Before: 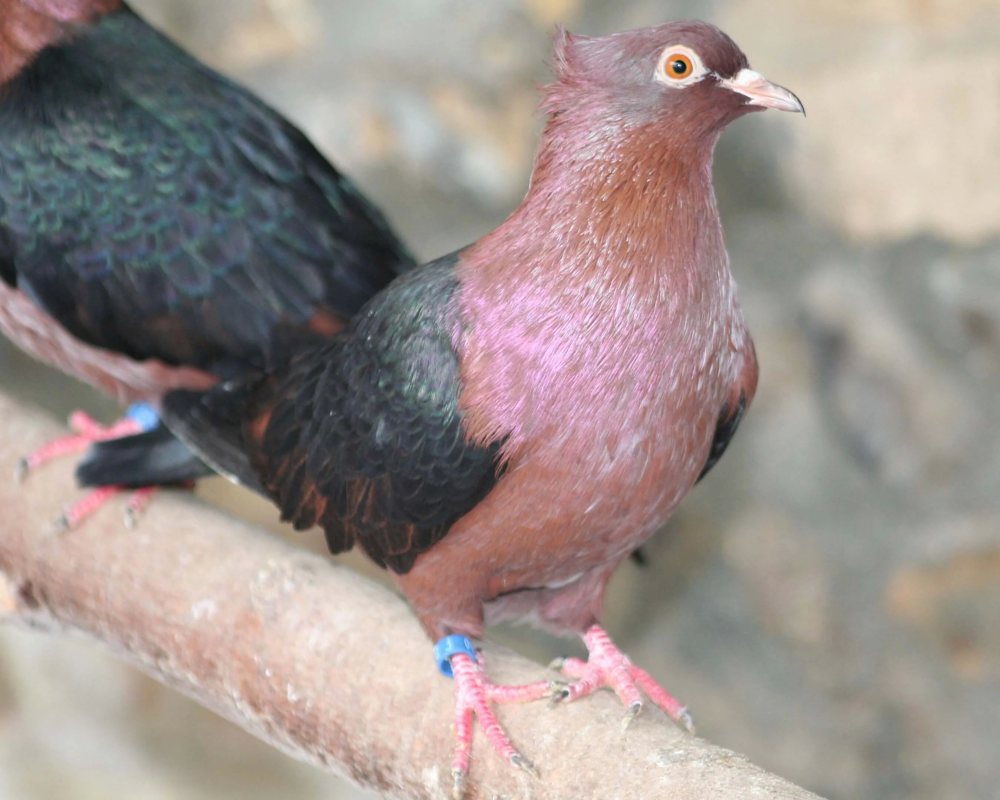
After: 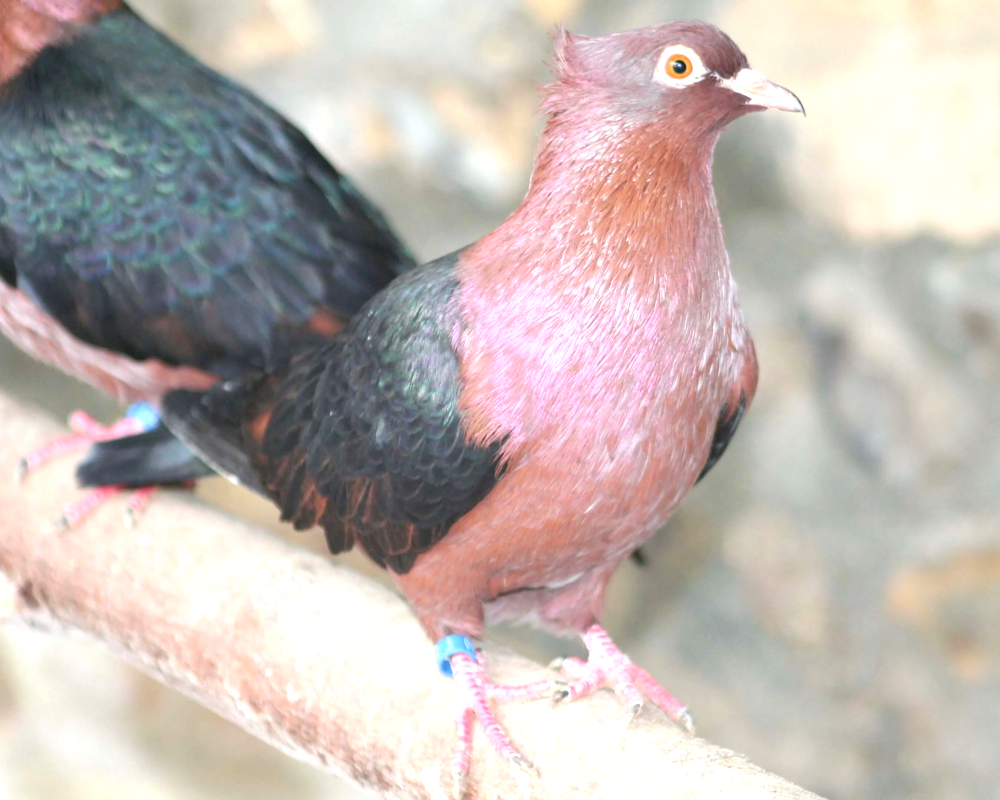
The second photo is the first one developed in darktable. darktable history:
levels: levels [0, 0.478, 1]
exposure: black level correction 0, exposure 0.692 EV, compensate highlight preservation false
